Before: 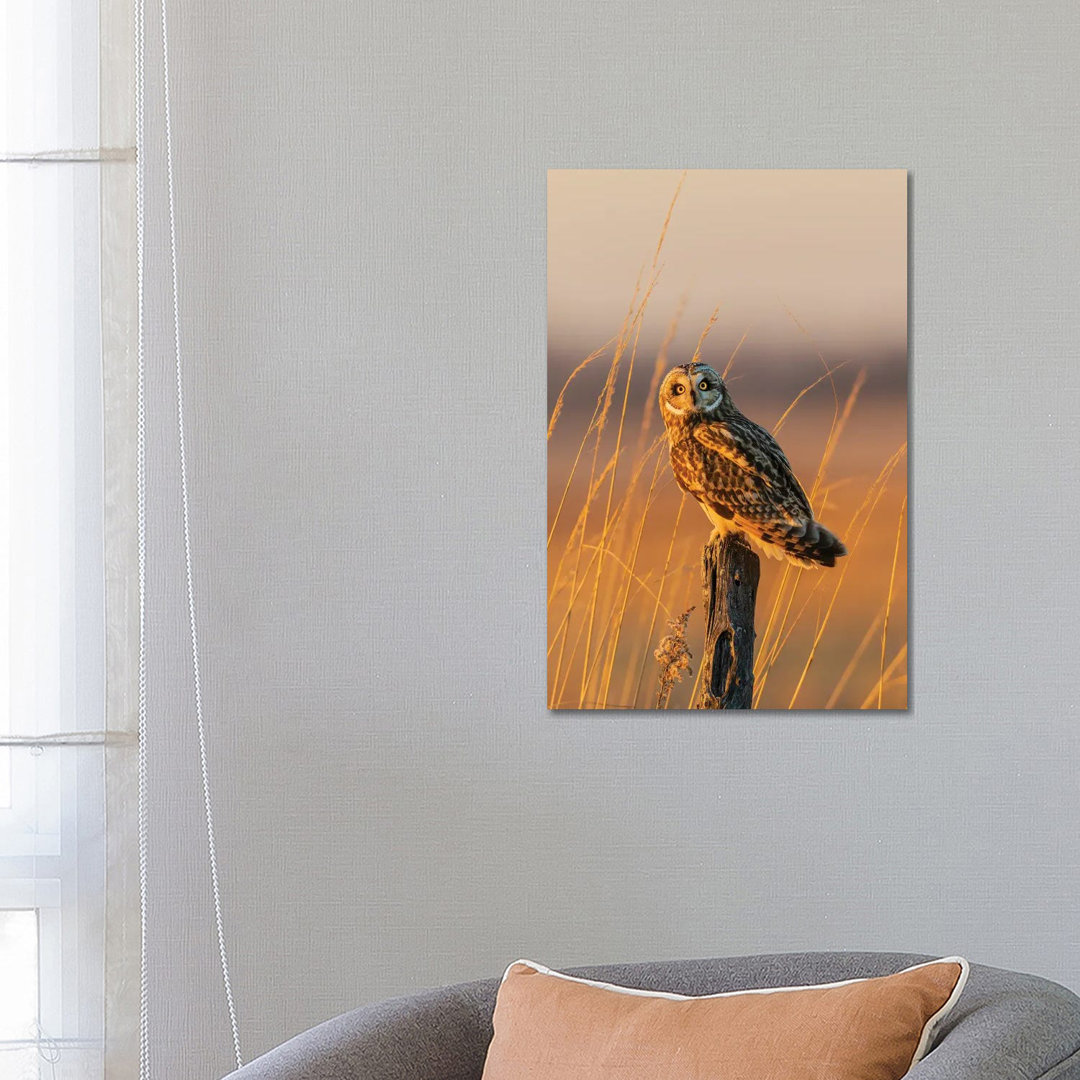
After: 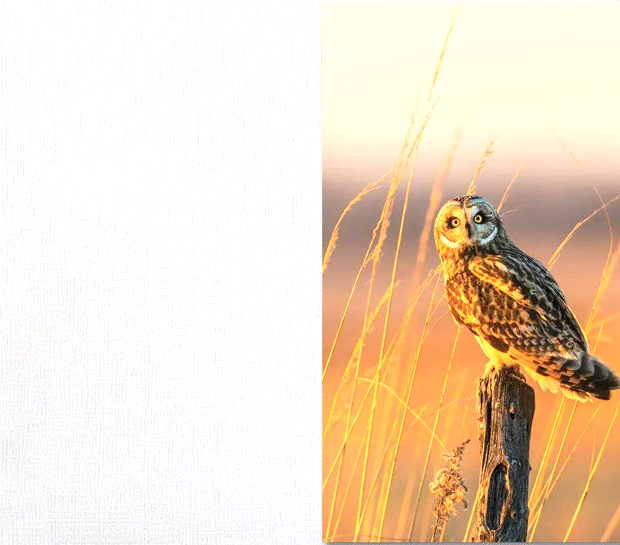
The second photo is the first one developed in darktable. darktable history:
crop: left 20.901%, top 15.504%, right 21.602%, bottom 34.026%
exposure: exposure 1.091 EV, compensate highlight preservation false
